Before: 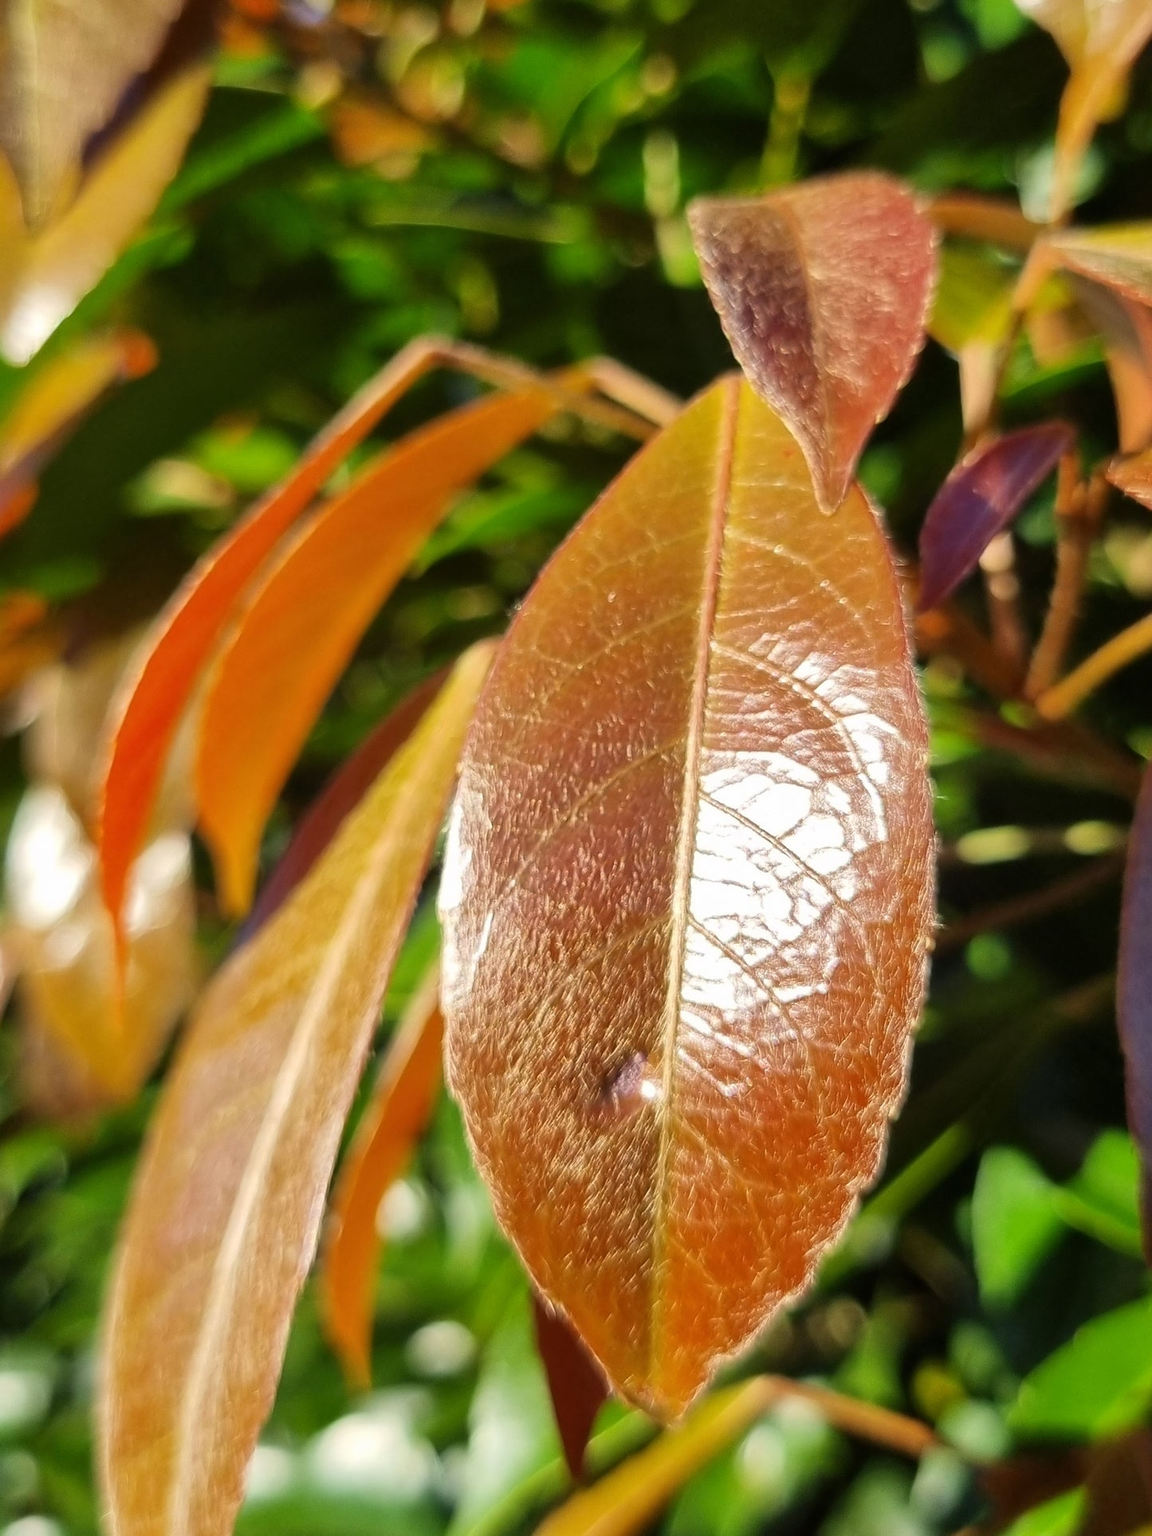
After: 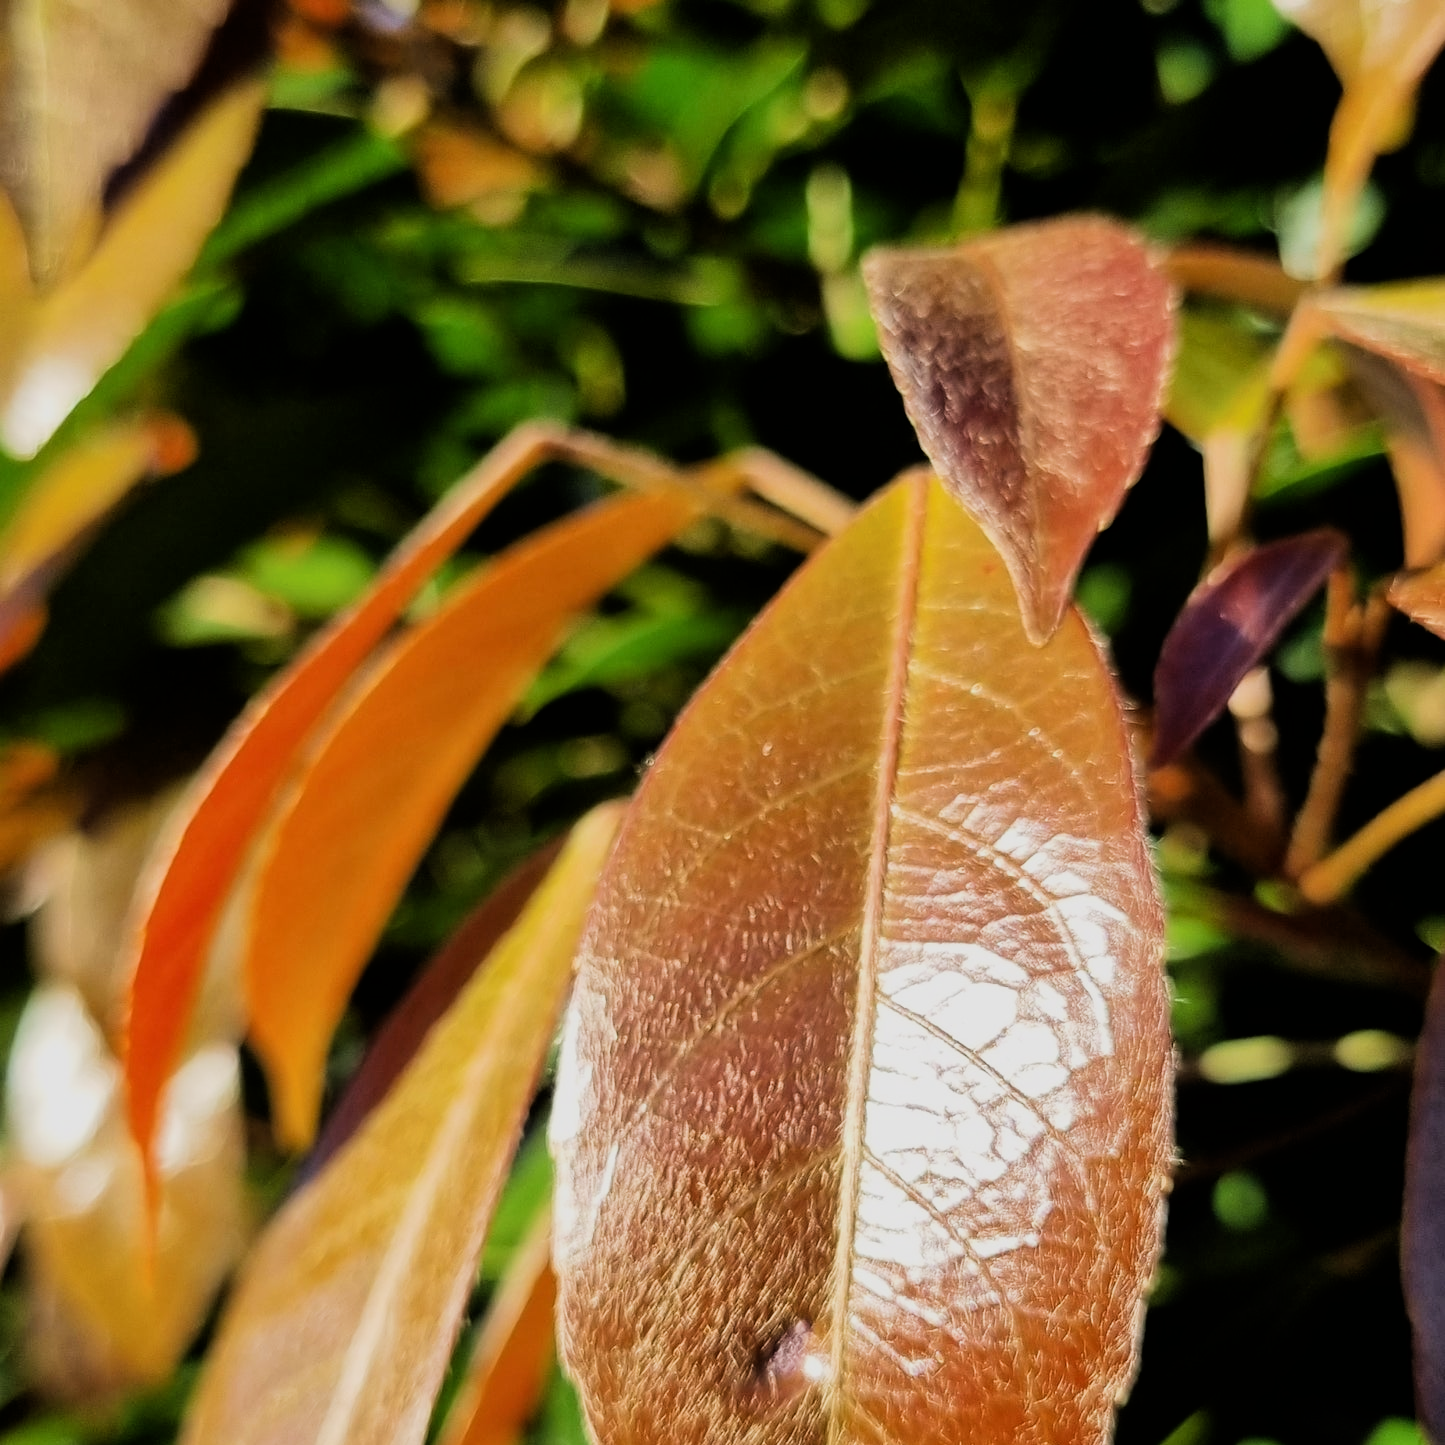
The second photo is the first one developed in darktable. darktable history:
crop: bottom 24.988%
filmic rgb: black relative exposure -5 EV, hardness 2.88, contrast 1.3, highlights saturation mix -30%
